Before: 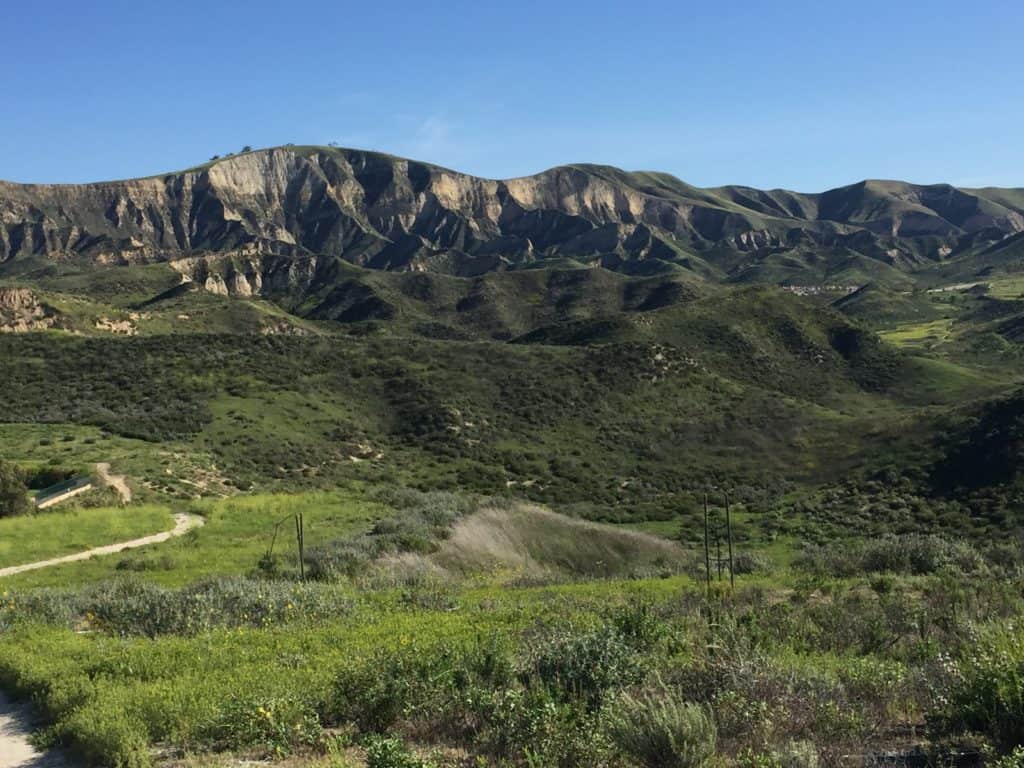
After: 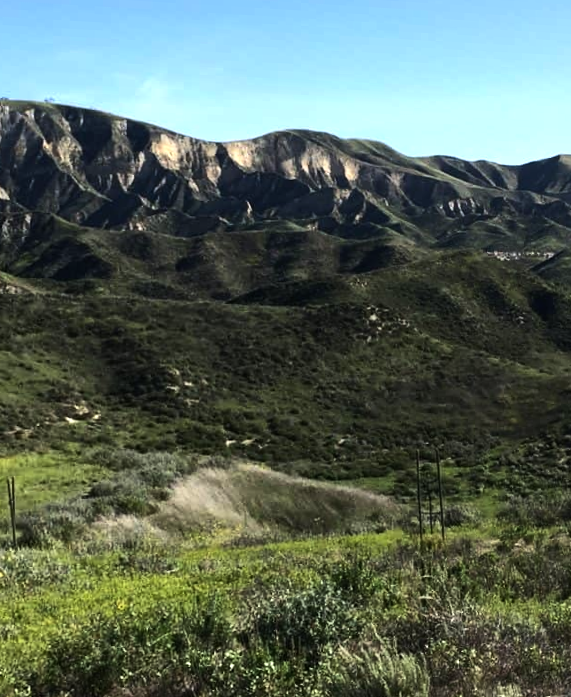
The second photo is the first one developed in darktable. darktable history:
crop: left 31.458%, top 0%, right 11.876%
exposure: exposure -0.04 EV, compensate highlight preservation false
rotate and perspective: rotation -0.013°, lens shift (vertical) -0.027, lens shift (horizontal) 0.178, crop left 0.016, crop right 0.989, crop top 0.082, crop bottom 0.918
tone equalizer: -8 EV -1.08 EV, -7 EV -1.01 EV, -6 EV -0.867 EV, -5 EV -0.578 EV, -3 EV 0.578 EV, -2 EV 0.867 EV, -1 EV 1.01 EV, +0 EV 1.08 EV, edges refinement/feathering 500, mask exposure compensation -1.57 EV, preserve details no
